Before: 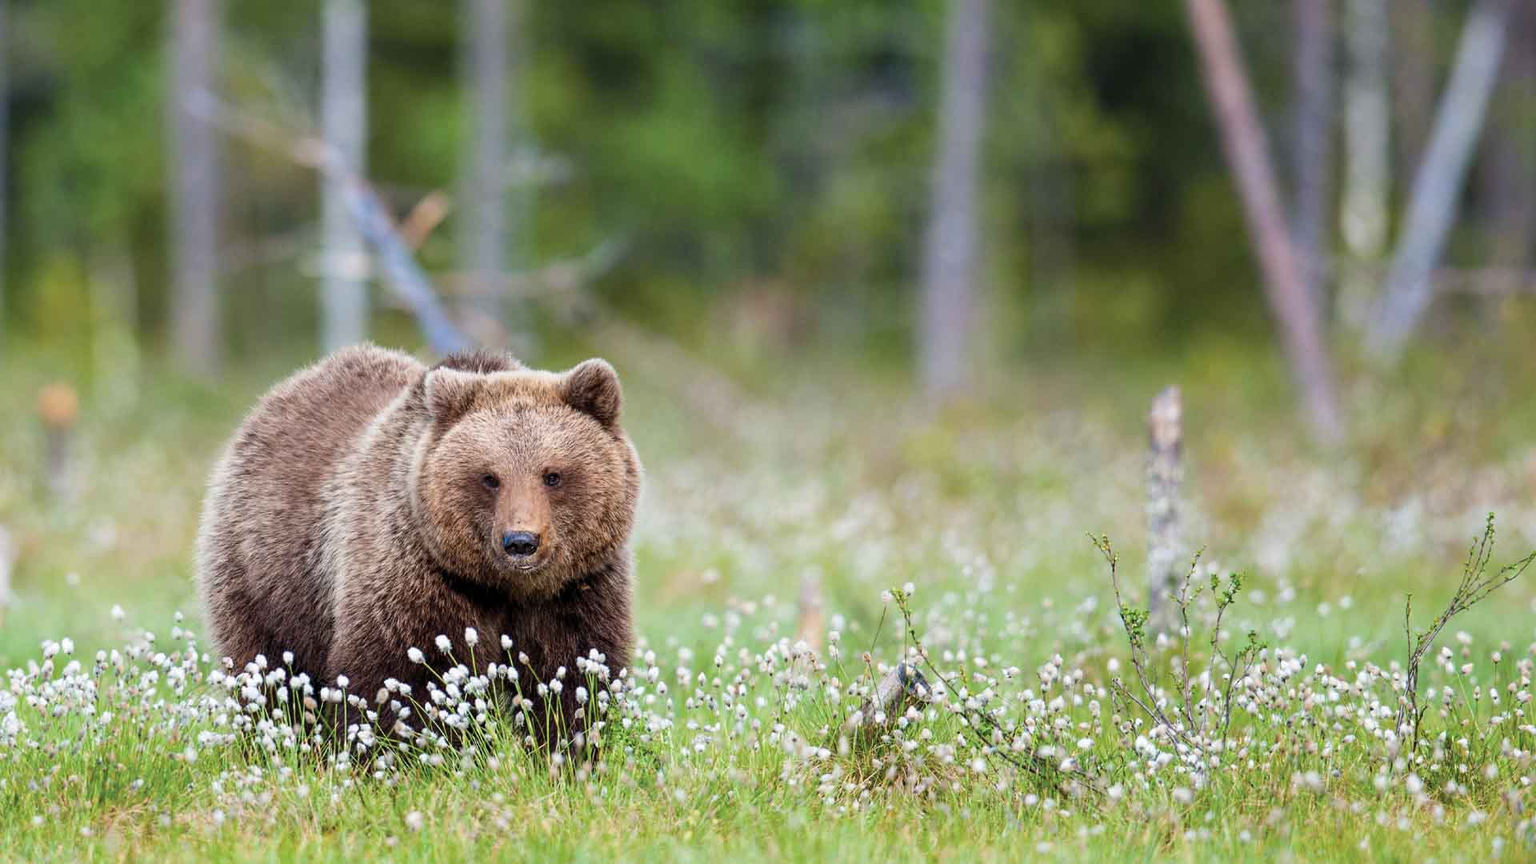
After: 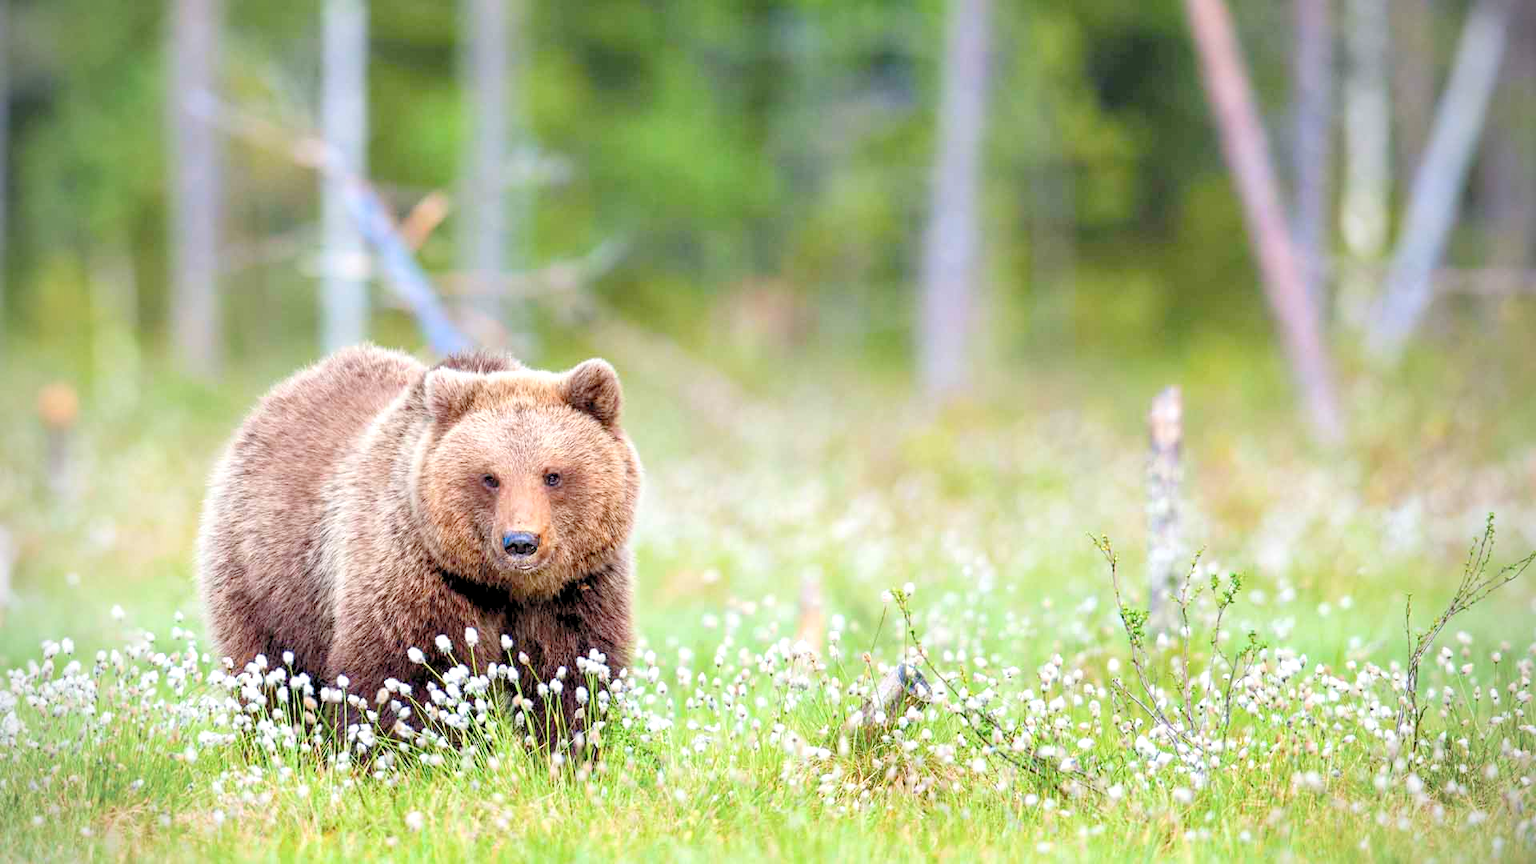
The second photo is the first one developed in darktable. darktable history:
vignetting: on, module defaults
color balance rgb: contrast -10%
levels: levels [0.036, 0.364, 0.827]
